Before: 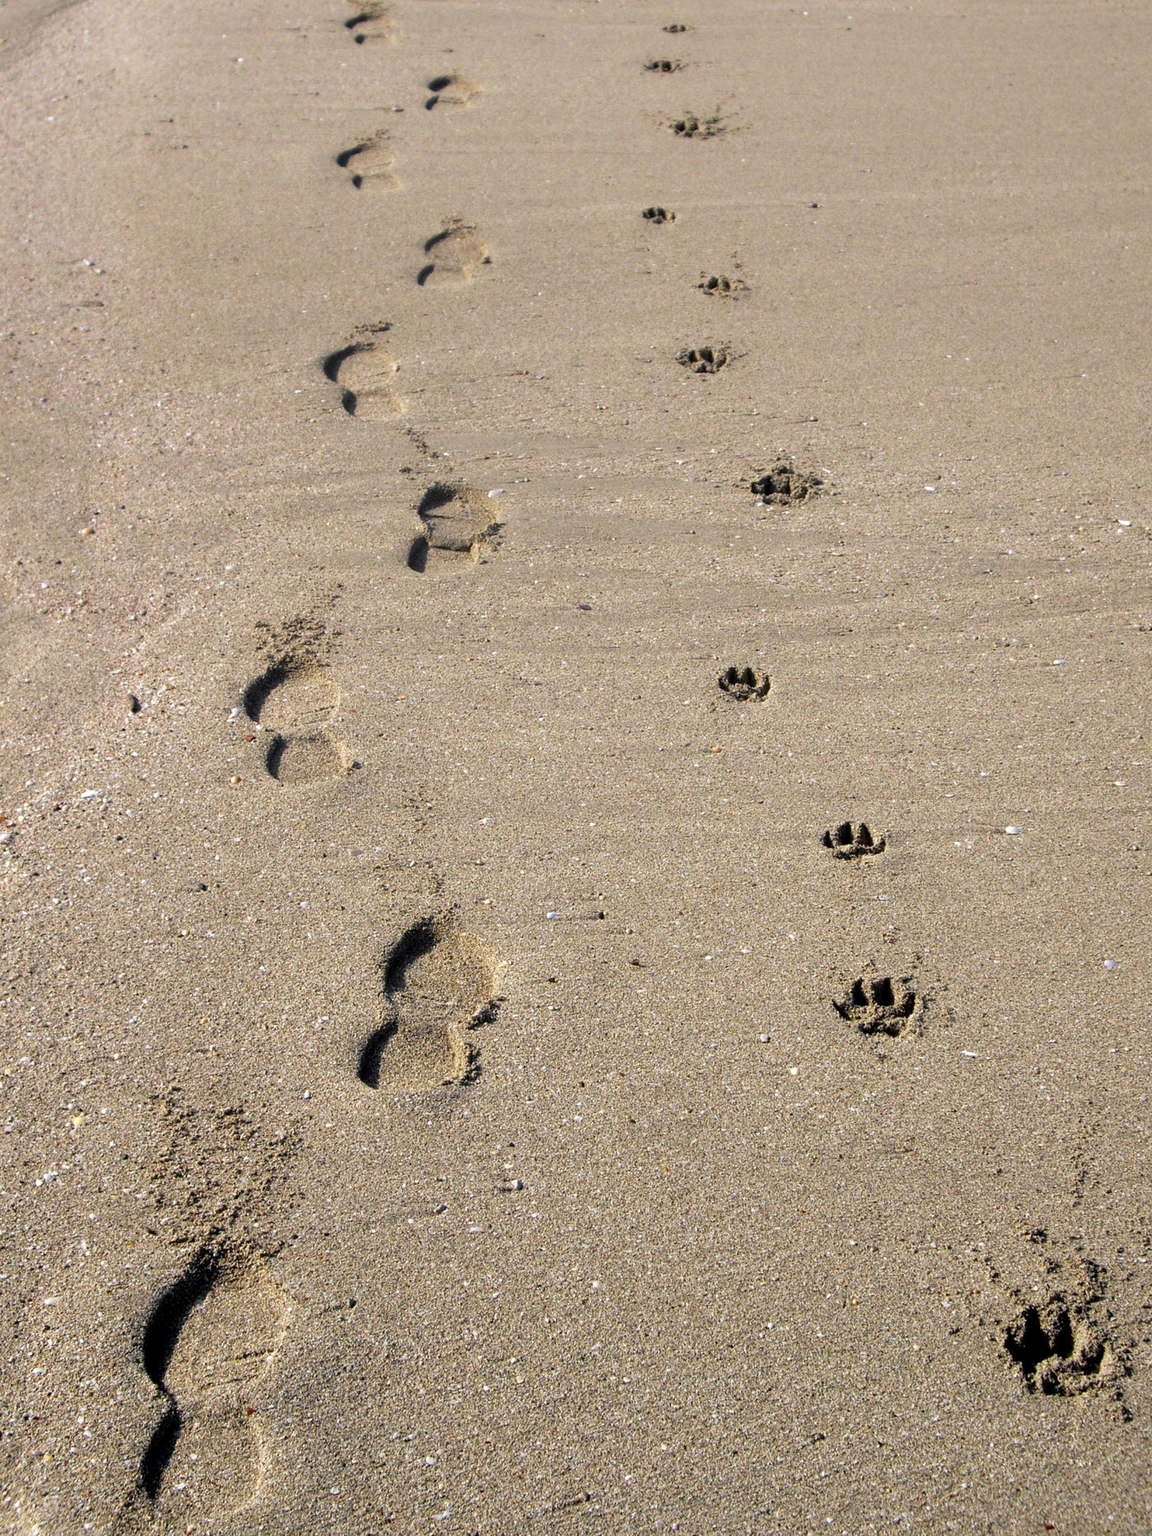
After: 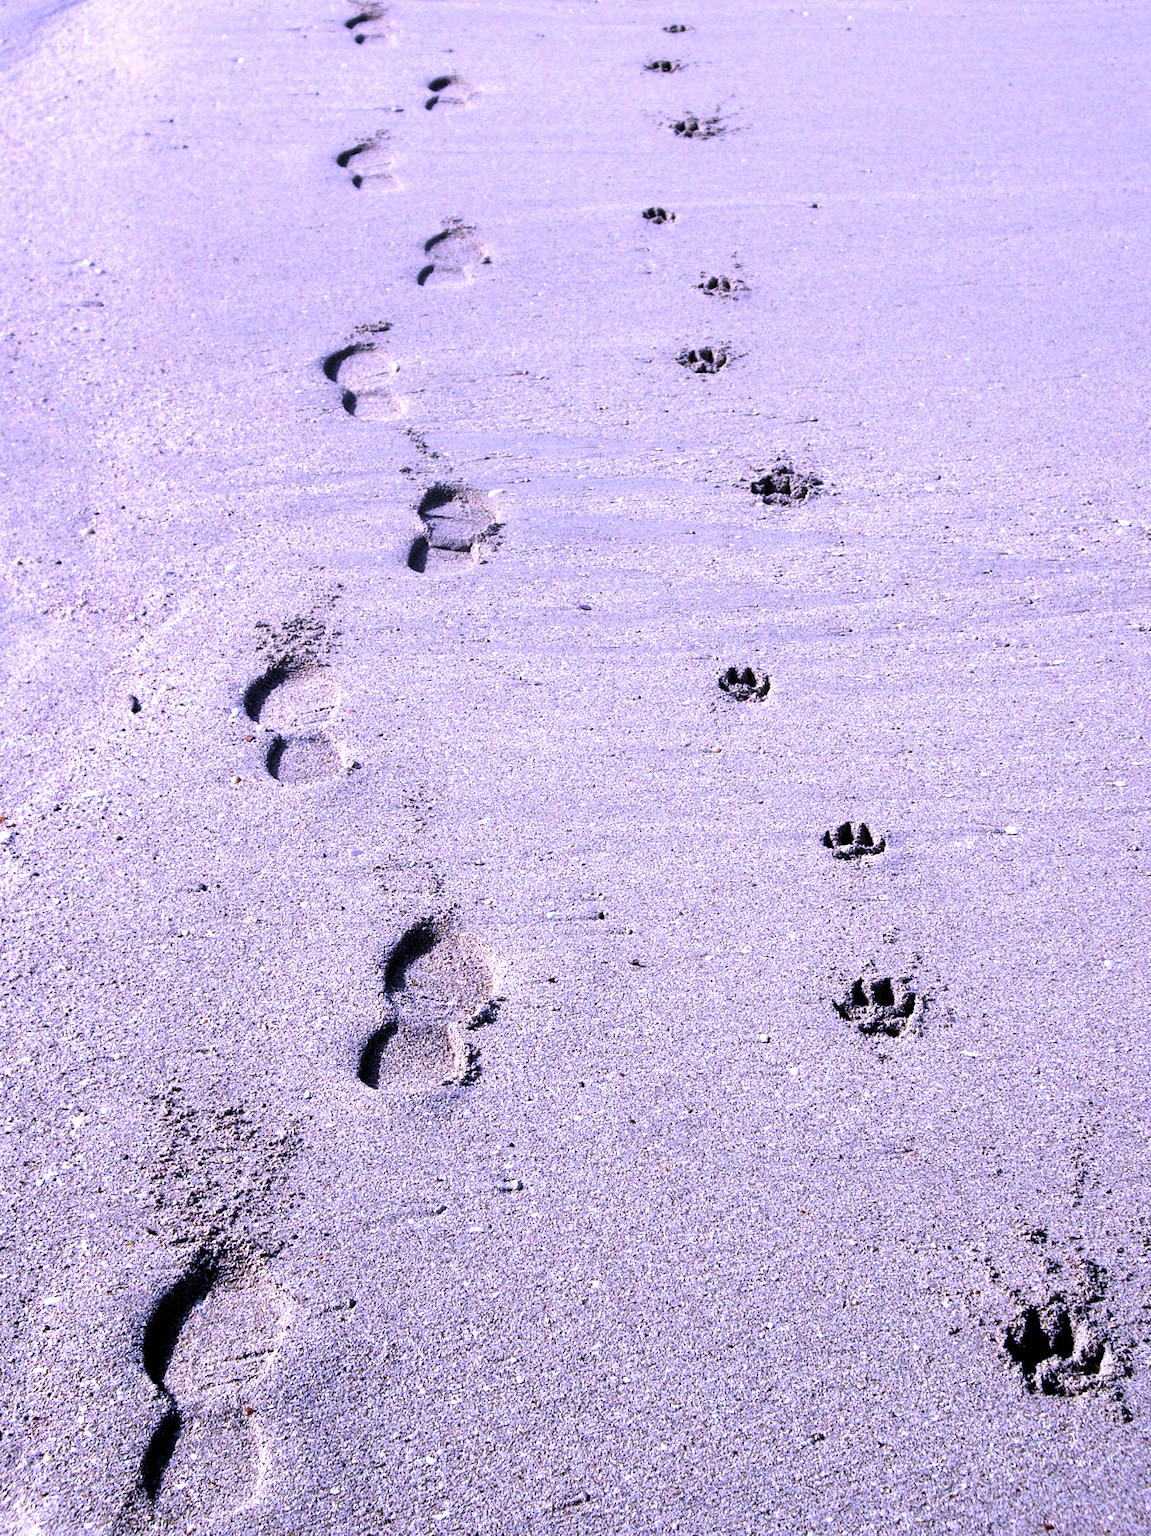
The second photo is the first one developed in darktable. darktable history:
white balance: red 0.98, blue 1.61
tone equalizer: -8 EV -0.75 EV, -7 EV -0.7 EV, -6 EV -0.6 EV, -5 EV -0.4 EV, -3 EV 0.4 EV, -2 EV 0.6 EV, -1 EV 0.7 EV, +0 EV 0.75 EV, edges refinement/feathering 500, mask exposure compensation -1.57 EV, preserve details no
